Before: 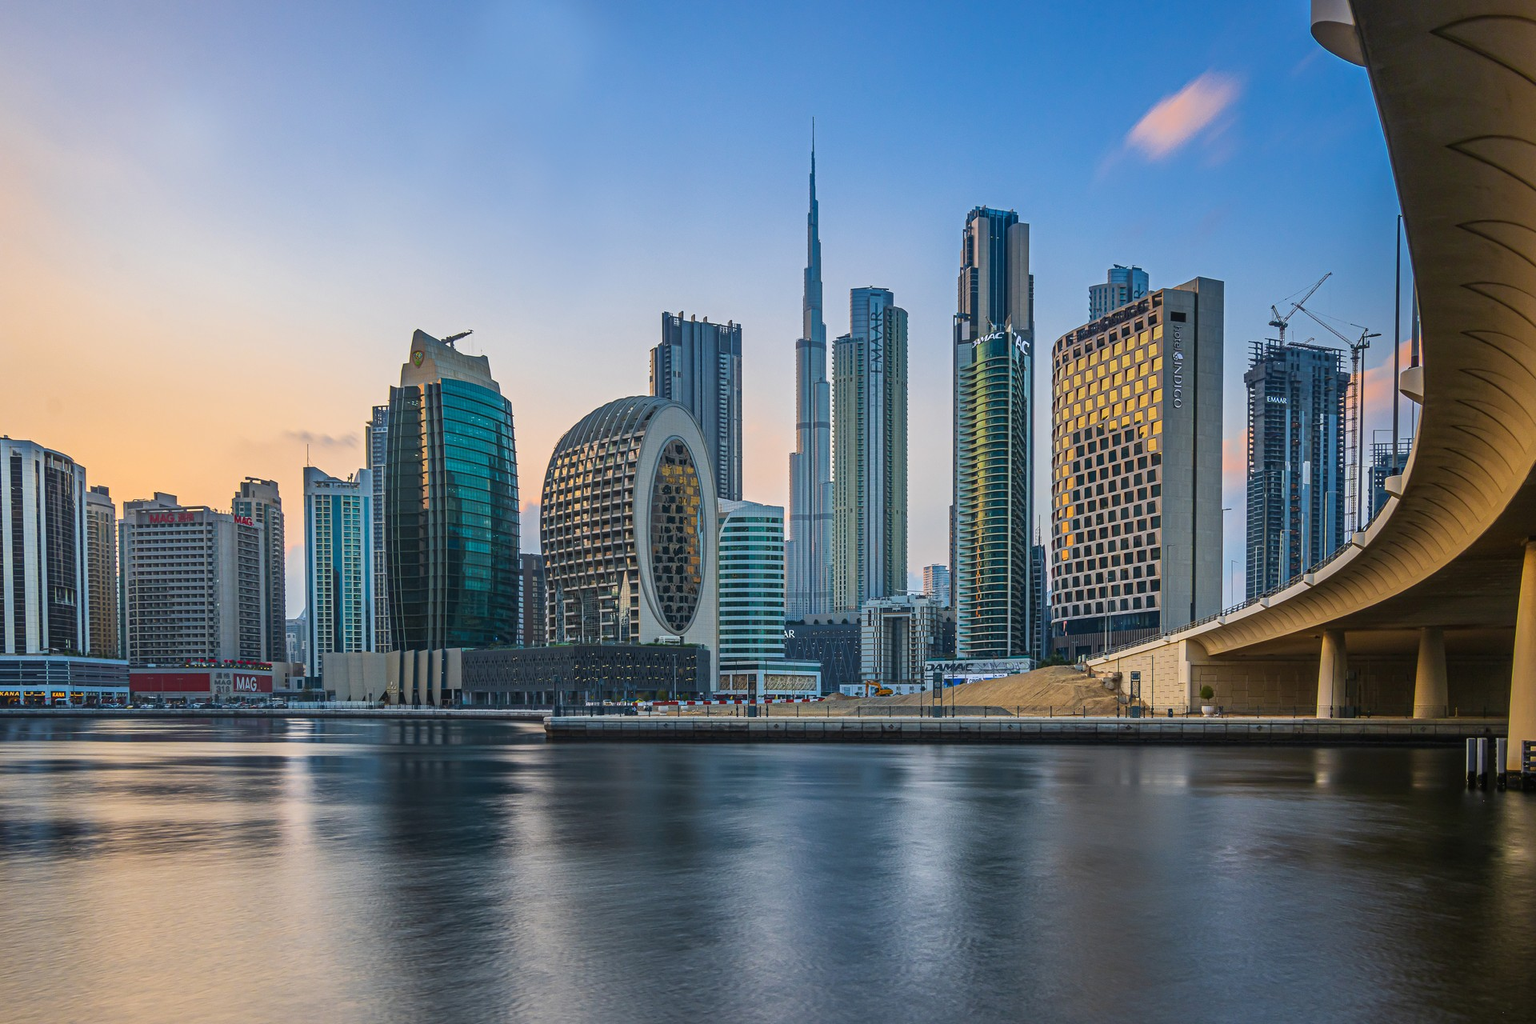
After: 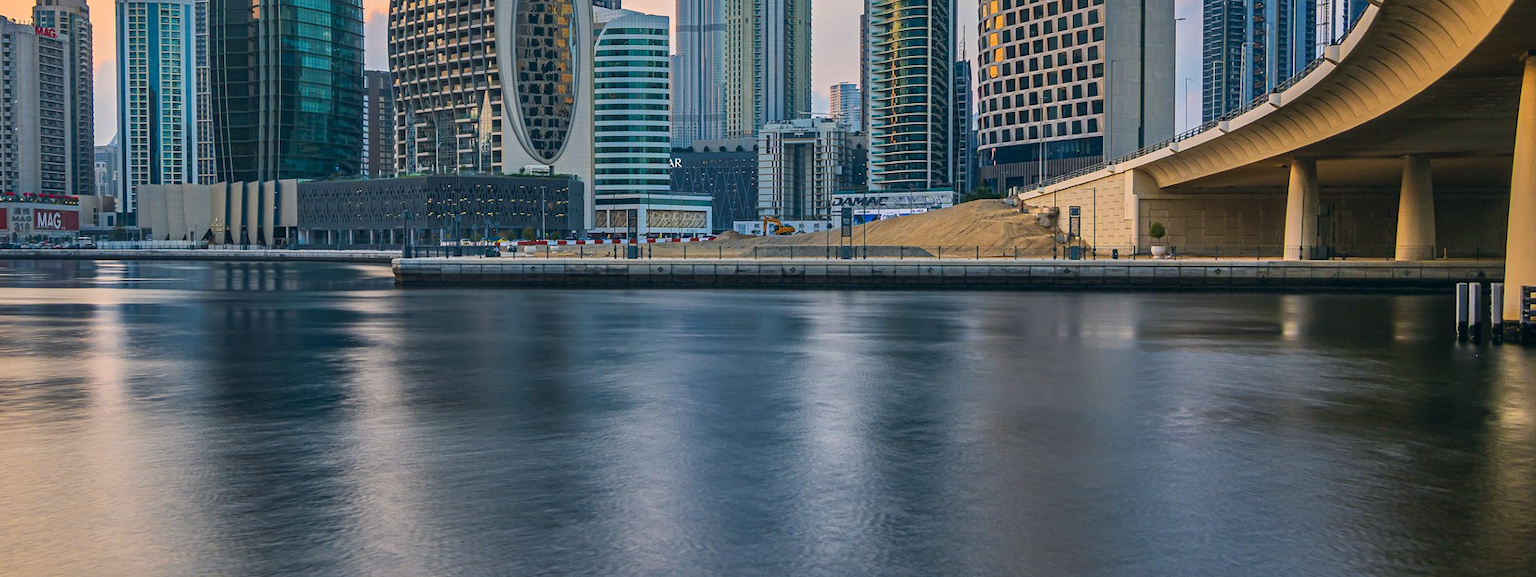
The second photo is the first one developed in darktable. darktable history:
crop and rotate: left 13.306%, top 48.129%, bottom 2.928%
color correction: highlights a* 5.38, highlights b* 5.3, shadows a* -4.26, shadows b* -5.11
shadows and highlights: soften with gaussian
